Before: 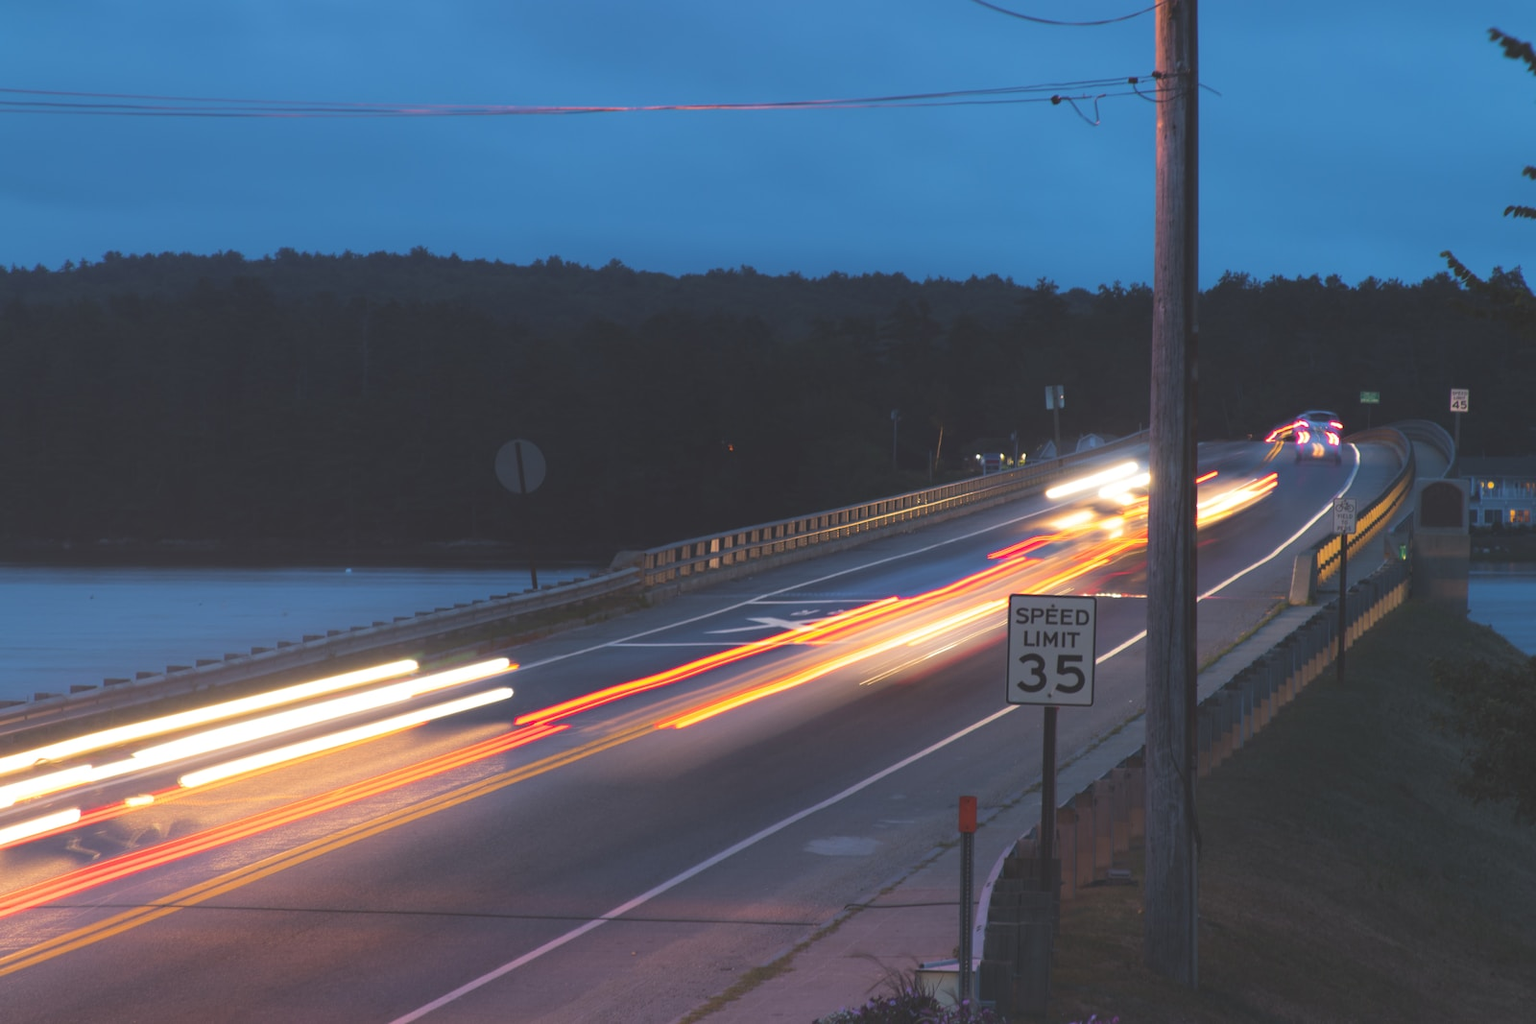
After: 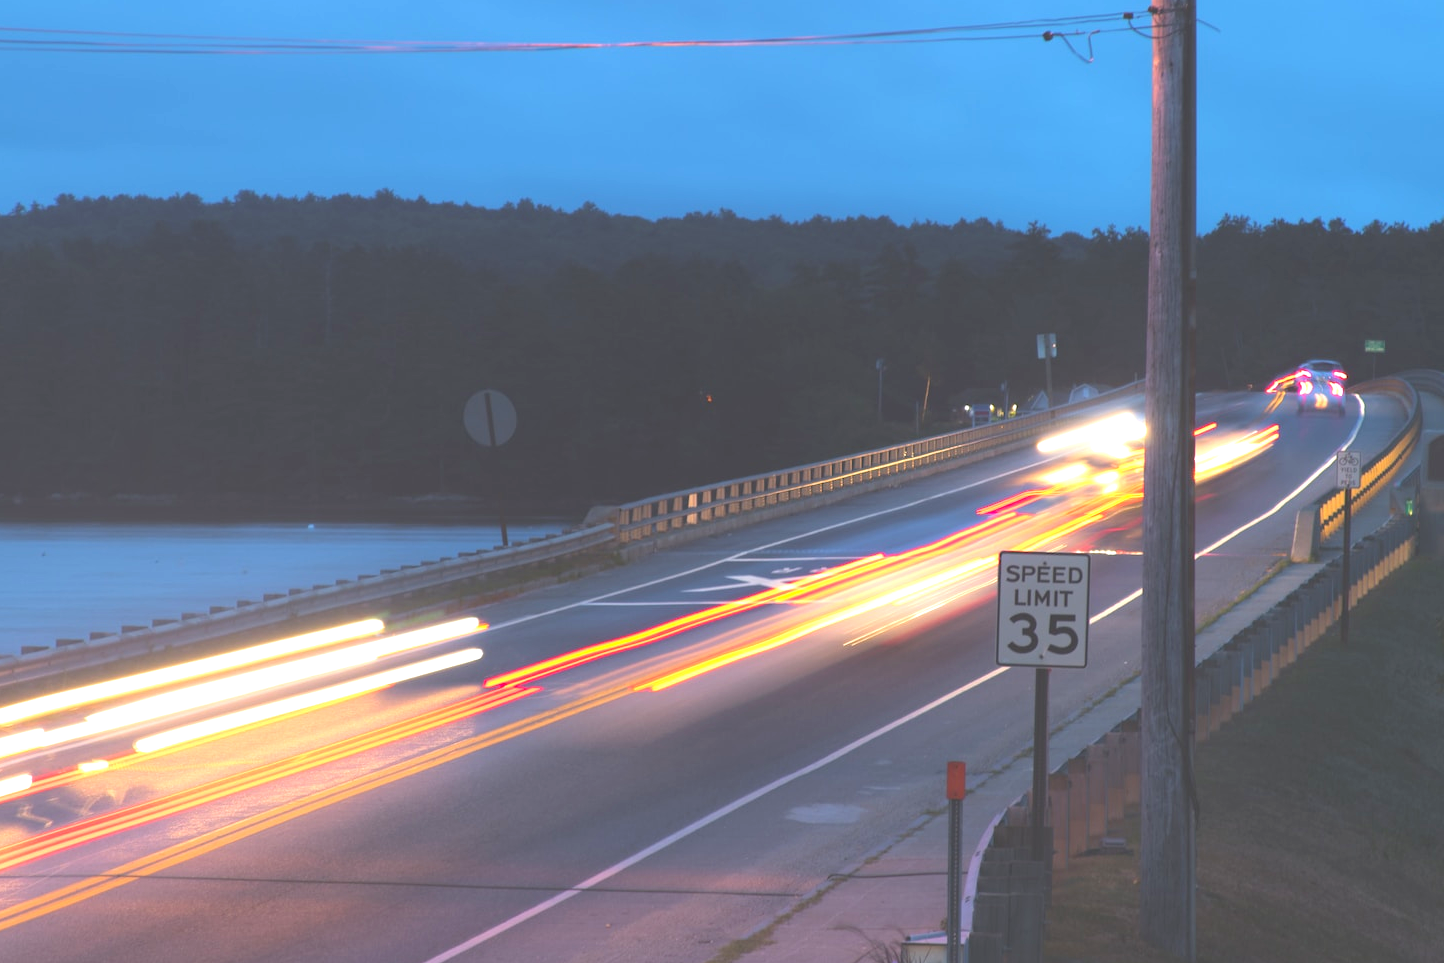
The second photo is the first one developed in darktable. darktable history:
crop: left 3.305%, top 6.436%, right 6.389%, bottom 3.258%
rotate and perspective: automatic cropping original format, crop left 0, crop top 0
exposure: black level correction 0, exposure 0.95 EV, compensate exposure bias true, compensate highlight preservation false
contrast brightness saturation: contrast -0.11
